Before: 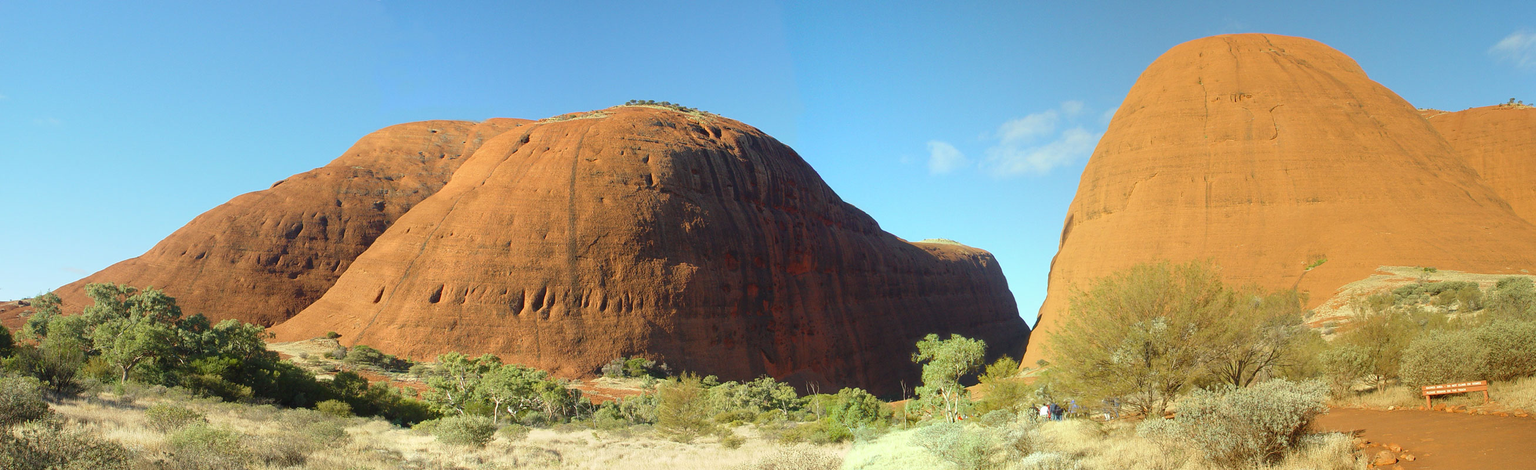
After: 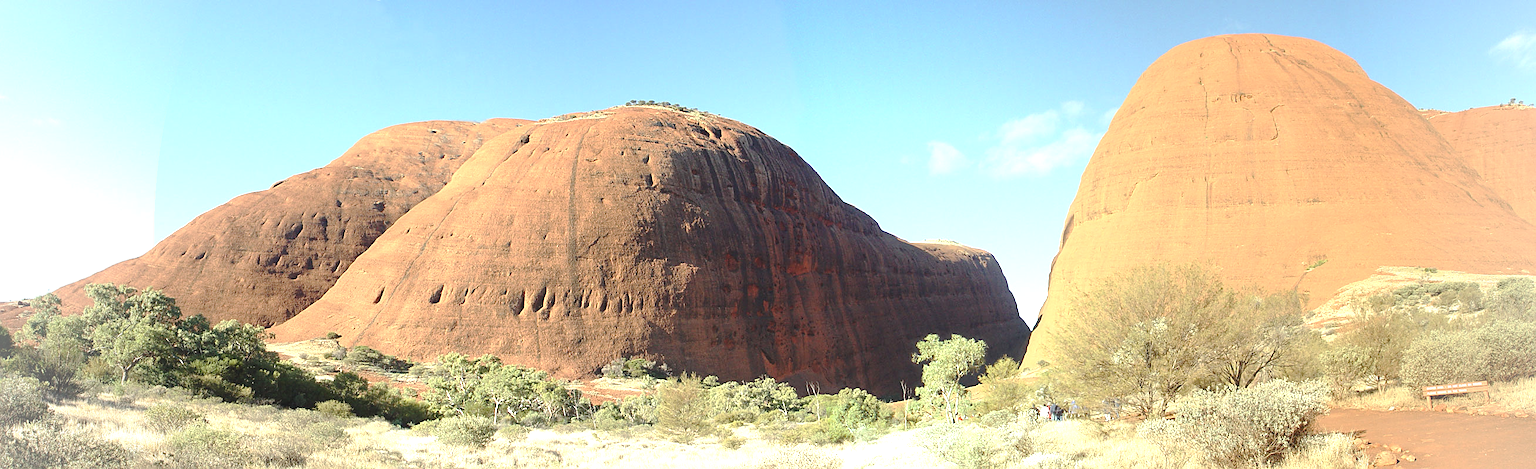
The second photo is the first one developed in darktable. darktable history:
tone curve: curves: ch0 [(0, 0.026) (0.175, 0.178) (0.463, 0.502) (0.796, 0.764) (1, 0.961)]; ch1 [(0, 0) (0.437, 0.398) (0.469, 0.472) (0.505, 0.504) (0.553, 0.552) (1, 1)]; ch2 [(0, 0) (0.505, 0.495) (0.579, 0.579) (1, 1)], preserve colors none
contrast brightness saturation: contrast 0.061, brightness -0.007, saturation -0.238
sharpen: on, module defaults
exposure: exposure 1 EV, compensate highlight preservation false
crop and rotate: left 0.073%, bottom 0.005%
vignetting: brightness 0.301, saturation -0.002, unbound false
